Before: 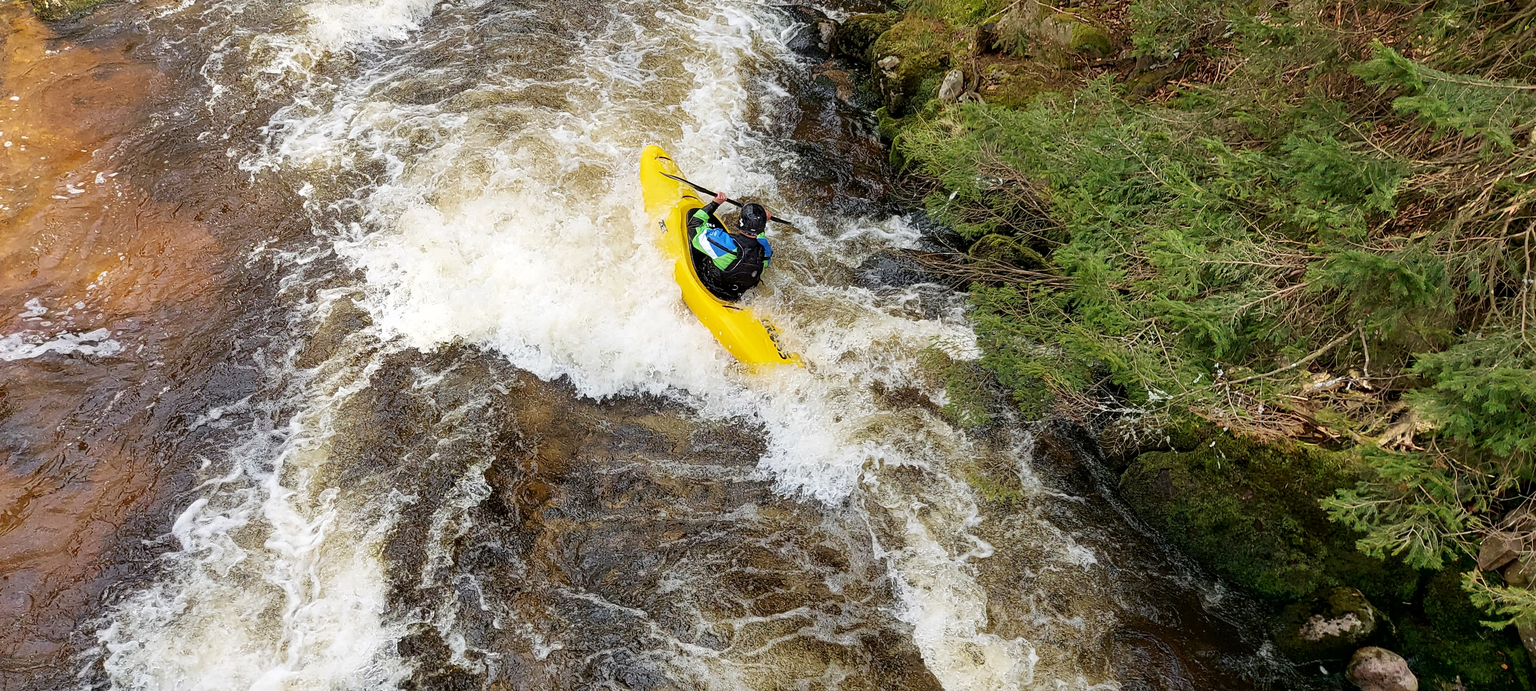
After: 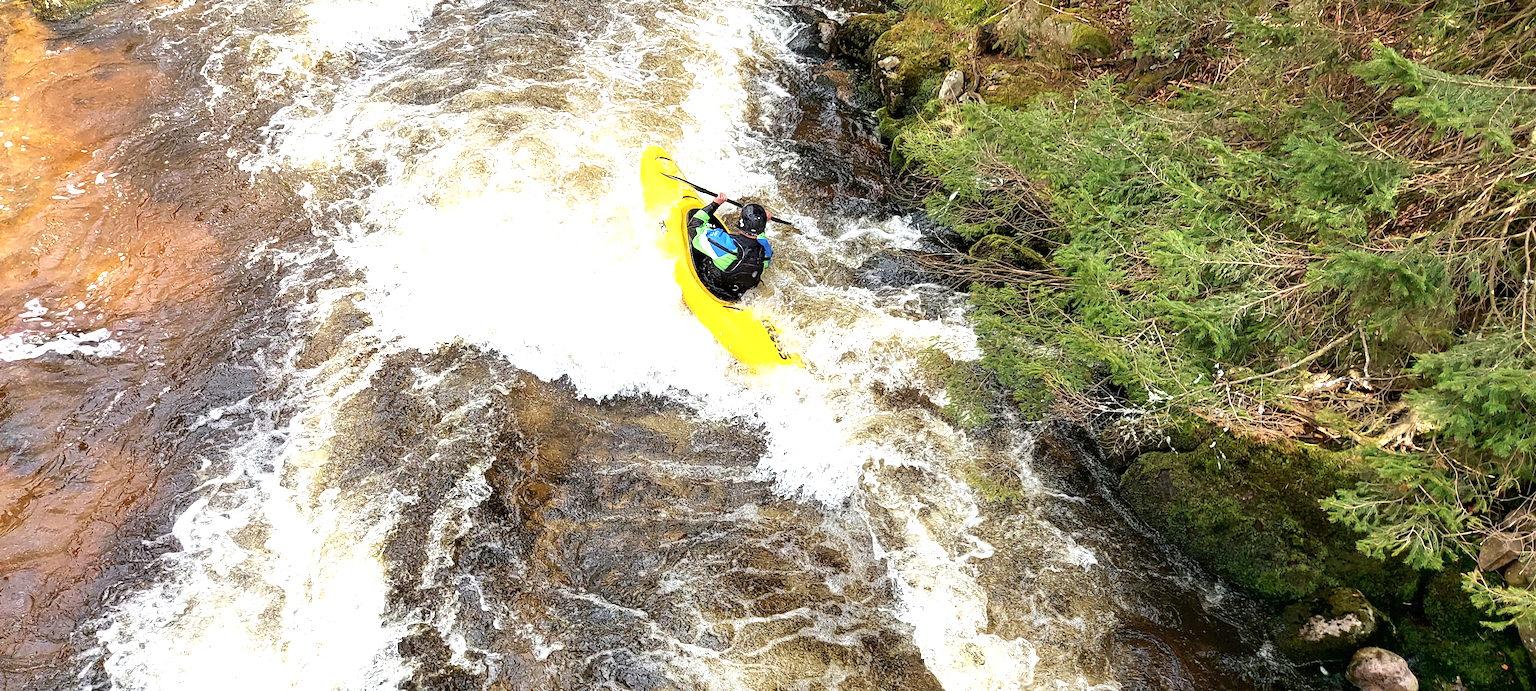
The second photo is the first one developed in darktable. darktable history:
exposure: black level correction 0, exposure 0.9 EV, compensate exposure bias true, compensate highlight preservation false
contrast brightness saturation: saturation -0.05
